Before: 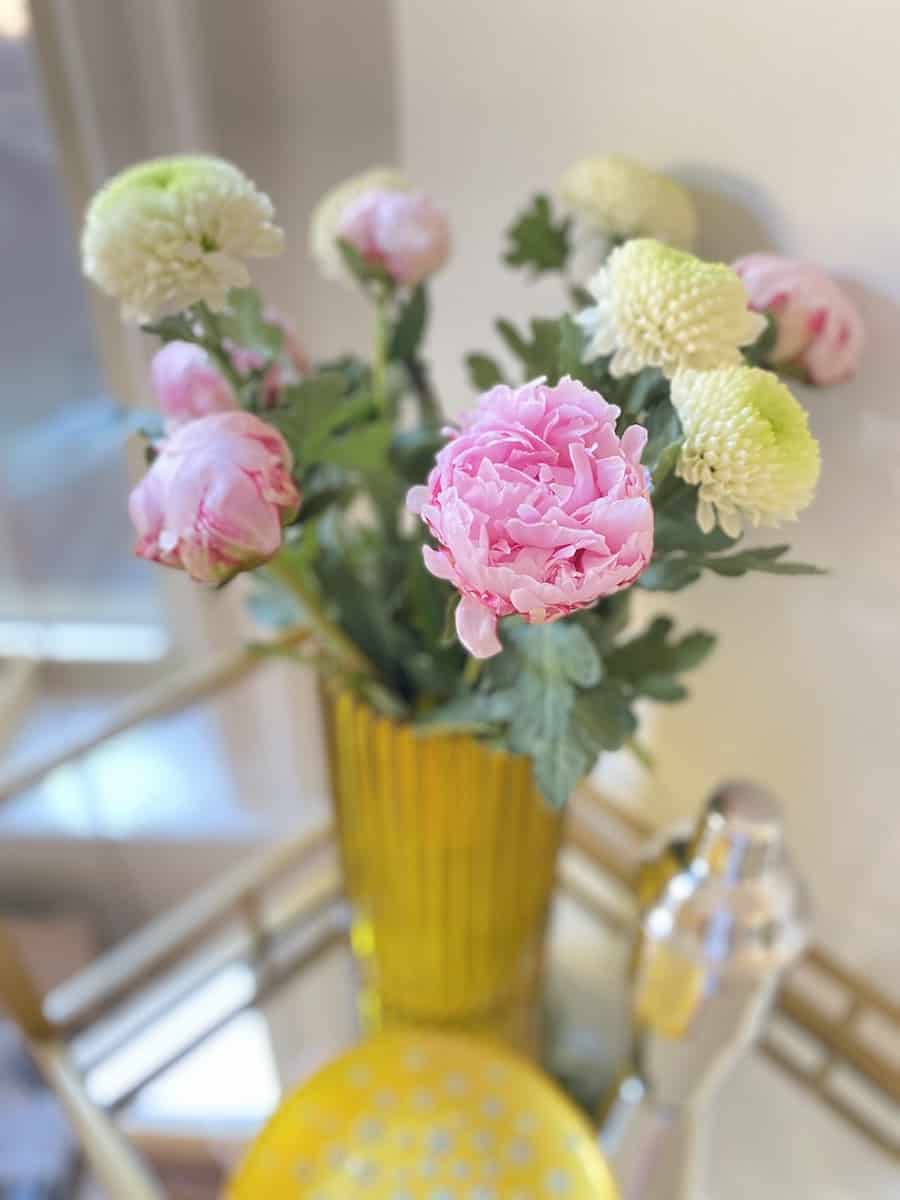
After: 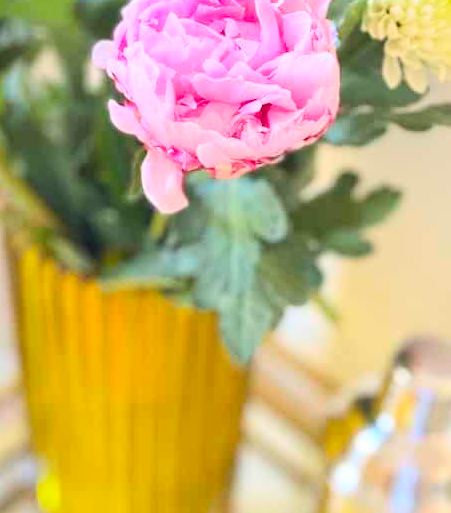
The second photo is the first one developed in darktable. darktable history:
crop: left 34.973%, top 37.113%, right 14.866%, bottom 20.076%
levels: levels [0, 0.51, 1]
contrast brightness saturation: contrast 0.237, brightness 0.259, saturation 0.37
